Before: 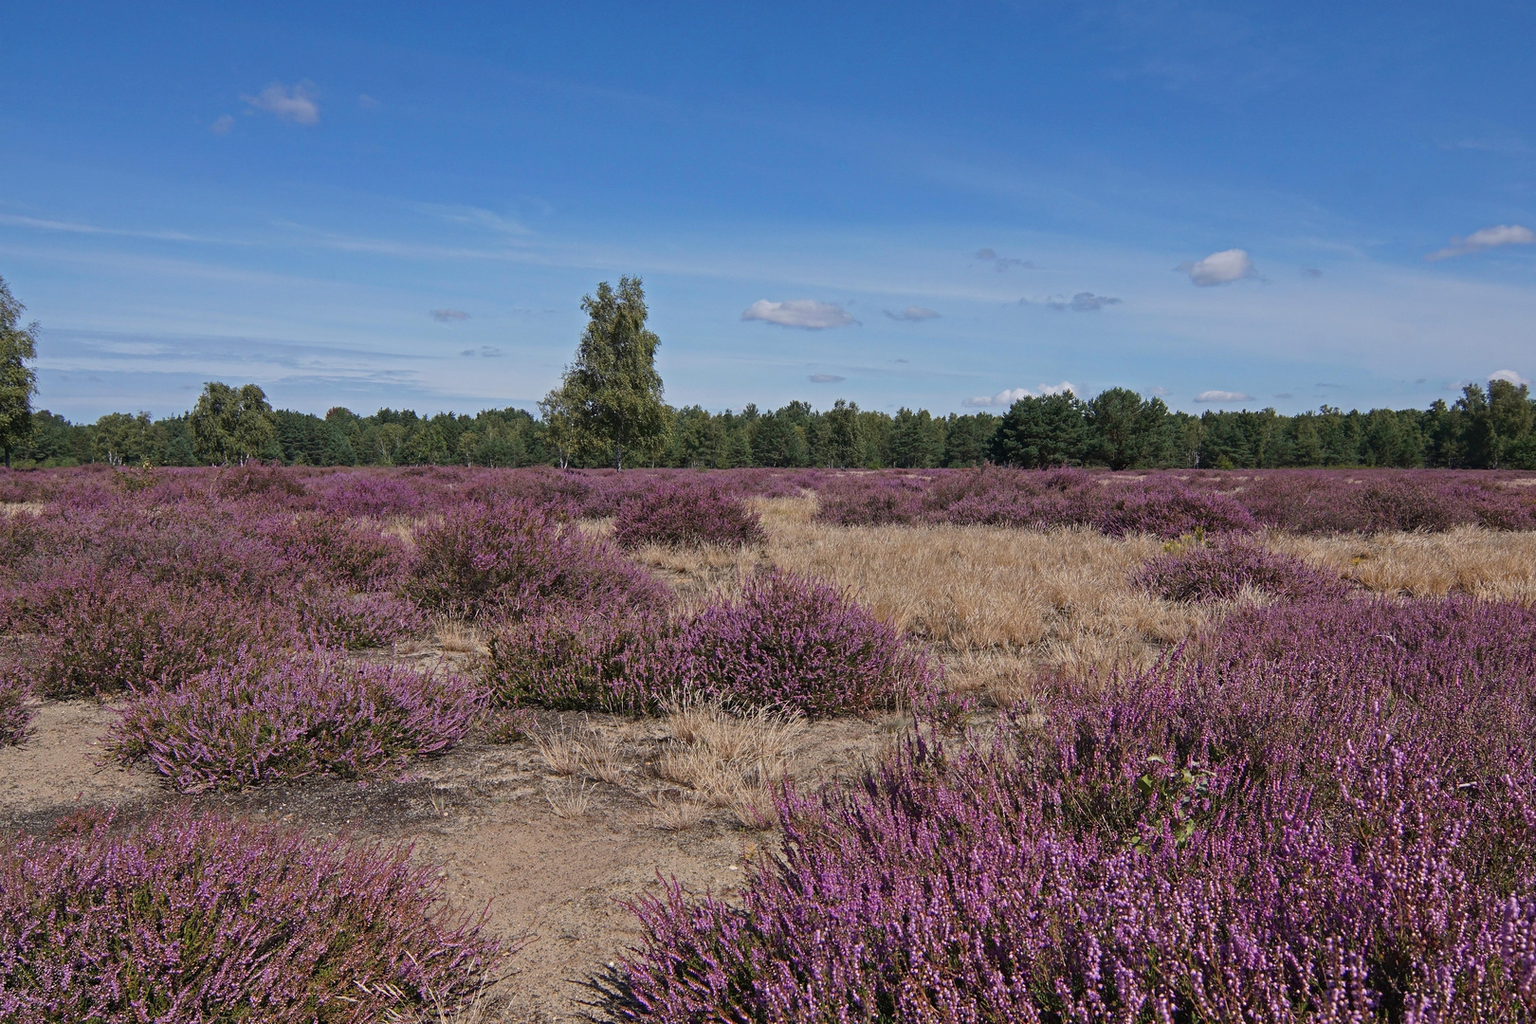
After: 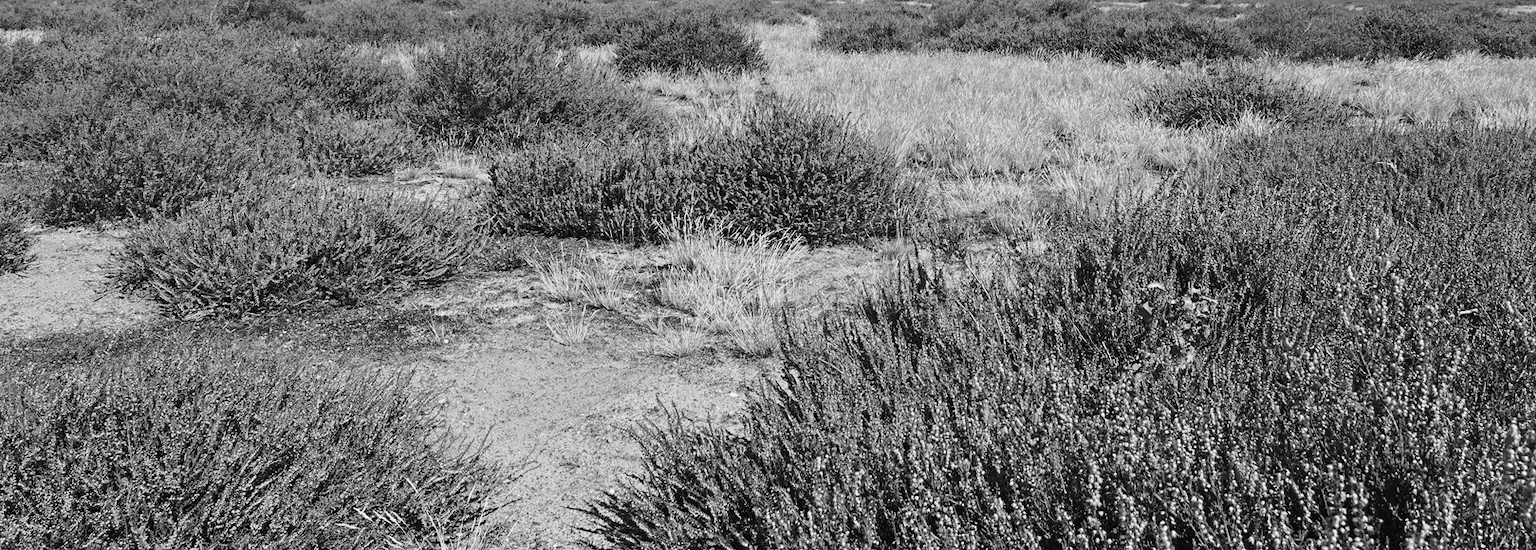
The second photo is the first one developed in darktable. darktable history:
contrast brightness saturation: saturation -1
base curve: curves: ch0 [(0, 0) (0.028, 0.03) (0.121, 0.232) (0.46, 0.748) (0.859, 0.968) (1, 1)], preserve colors none
crop and rotate: top 46.237%
exposure: compensate highlight preservation false
